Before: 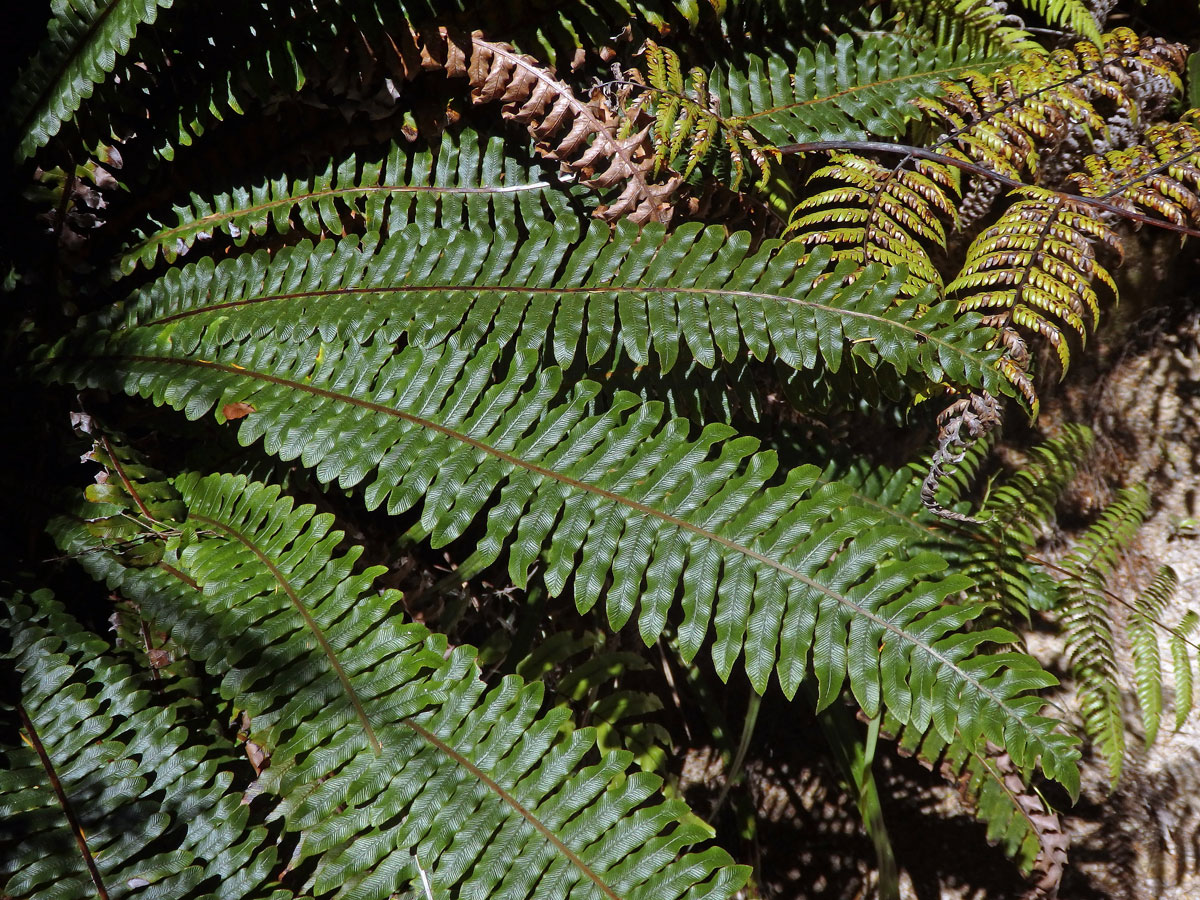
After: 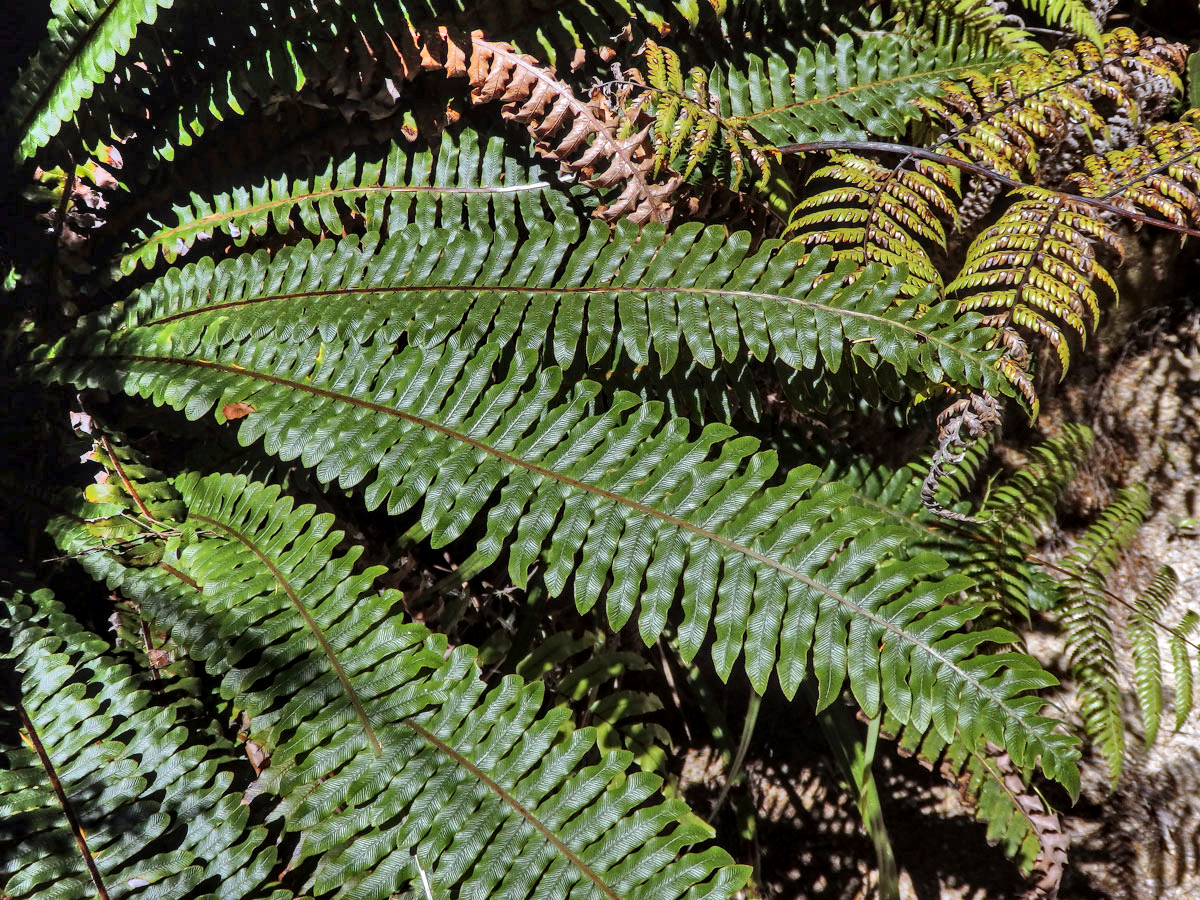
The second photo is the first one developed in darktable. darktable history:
local contrast: detail 130%
shadows and highlights: shadows 73.29, highlights -61.11, soften with gaussian
